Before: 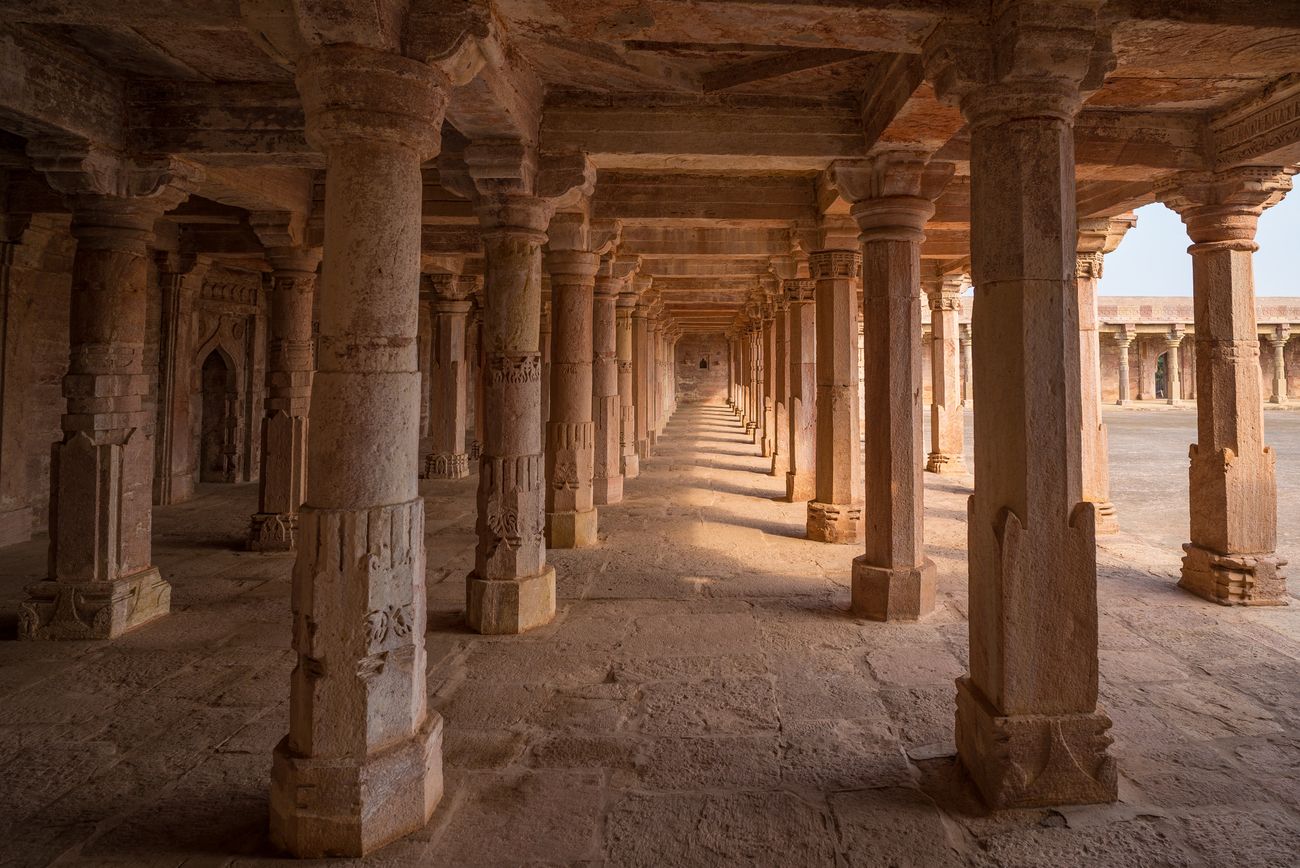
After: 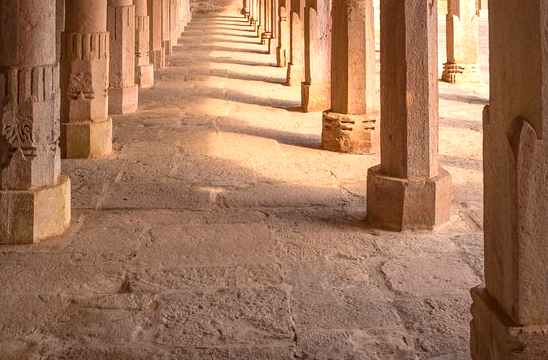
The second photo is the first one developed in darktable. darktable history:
crop: left 37.316%, top 45.003%, right 20.514%, bottom 13.479%
exposure: exposure 0.6 EV, compensate highlight preservation false
